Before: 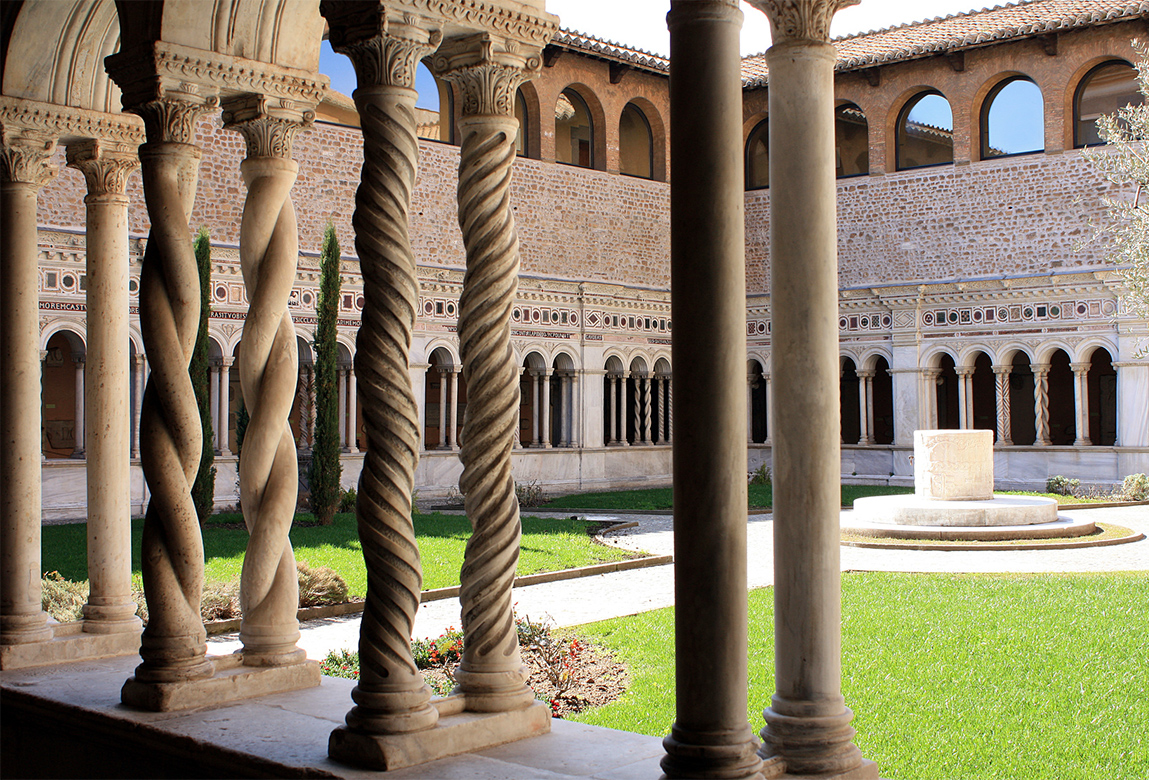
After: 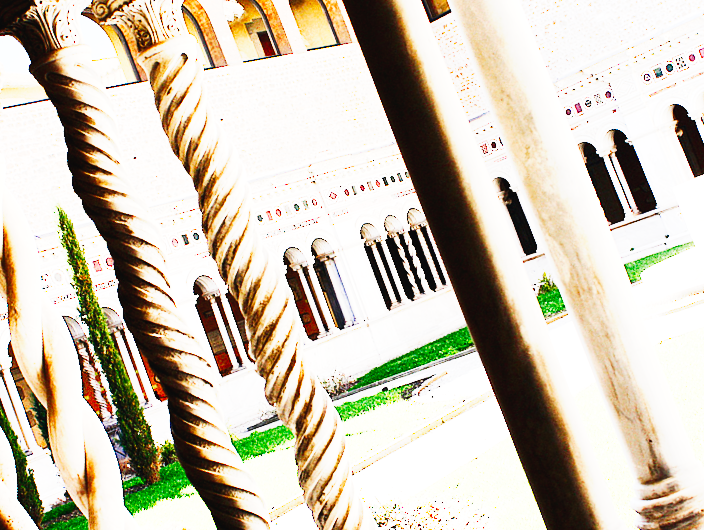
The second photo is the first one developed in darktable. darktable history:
tone curve: curves: ch0 [(0, 0.023) (0.217, 0.19) (0.754, 0.801) (1, 0.977)]; ch1 [(0, 0) (0.392, 0.398) (0.5, 0.5) (0.521, 0.528) (0.56, 0.577) (1, 1)]; ch2 [(0, 0) (0.5, 0.5) (0.579, 0.561) (0.65, 0.657) (1, 1)], preserve colors none
exposure: black level correction 0, exposure 1.679 EV, compensate exposure bias true, compensate highlight preservation false
crop and rotate: angle 20.54°, left 6.936%, right 4.015%, bottom 1.081%
color balance rgb: perceptual saturation grading › global saturation 20%, perceptual saturation grading › highlights -24.73%, perceptual saturation grading › shadows 24.34%, perceptual brilliance grading › highlights 74.419%, perceptual brilliance grading › shadows -29.773%, saturation formula JzAzBz (2021)
base curve: curves: ch0 [(0, 0) (0.007, 0.004) (0.027, 0.03) (0.046, 0.07) (0.207, 0.54) (0.442, 0.872) (0.673, 0.972) (1, 1)], preserve colors none
